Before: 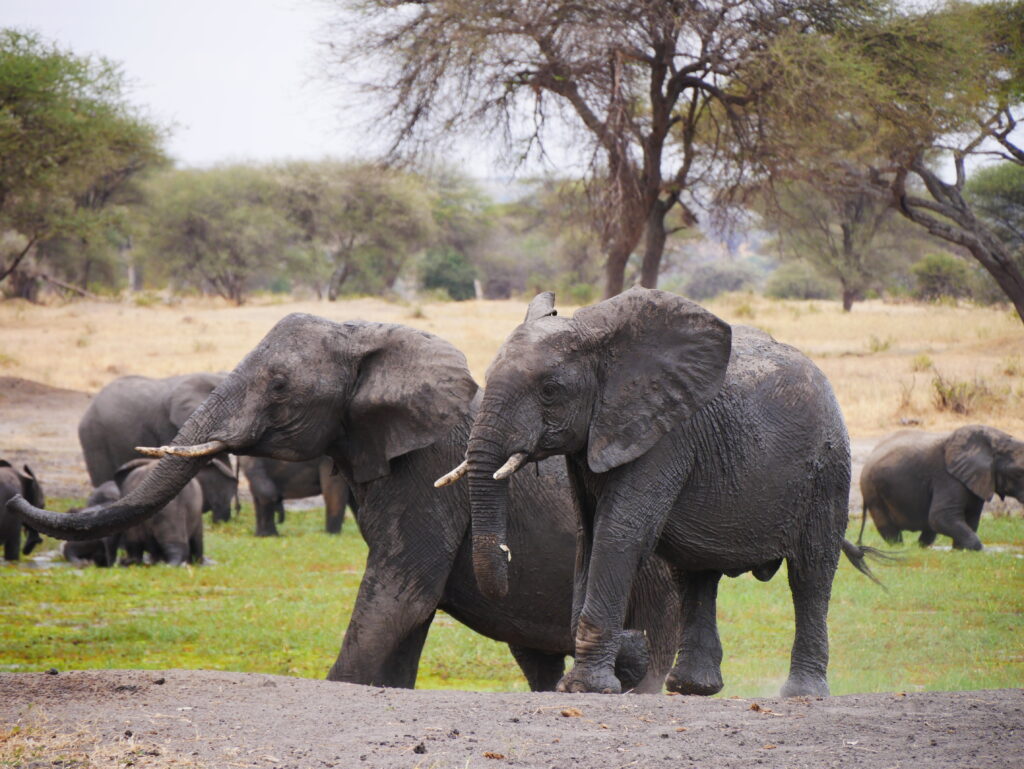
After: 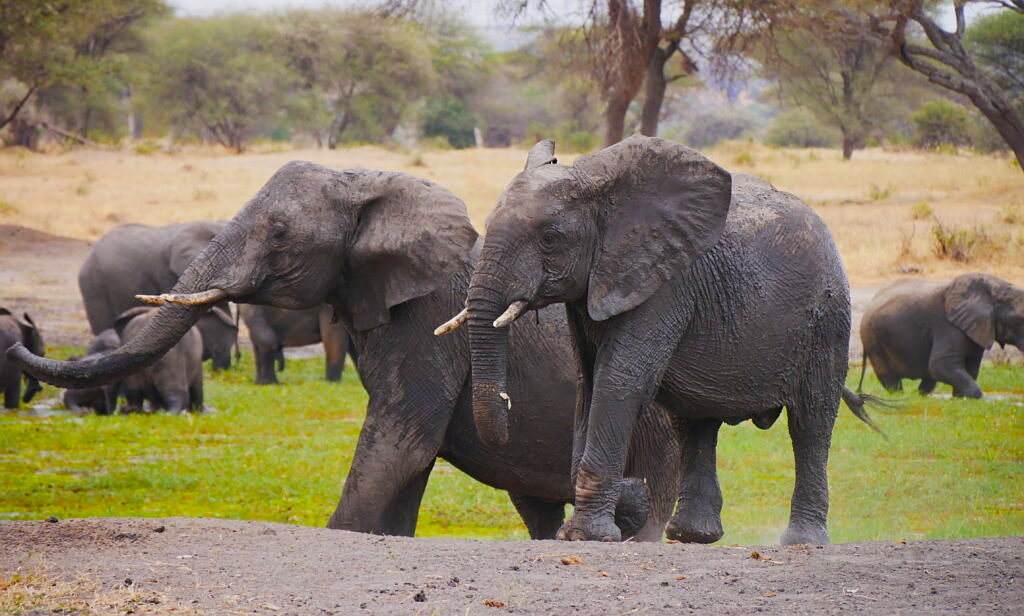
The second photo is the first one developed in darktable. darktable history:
color balance rgb: perceptual saturation grading › global saturation 31.312%, contrast -9.415%
crop and rotate: top 19.865%
sharpen: radius 0.98, amount 0.613
